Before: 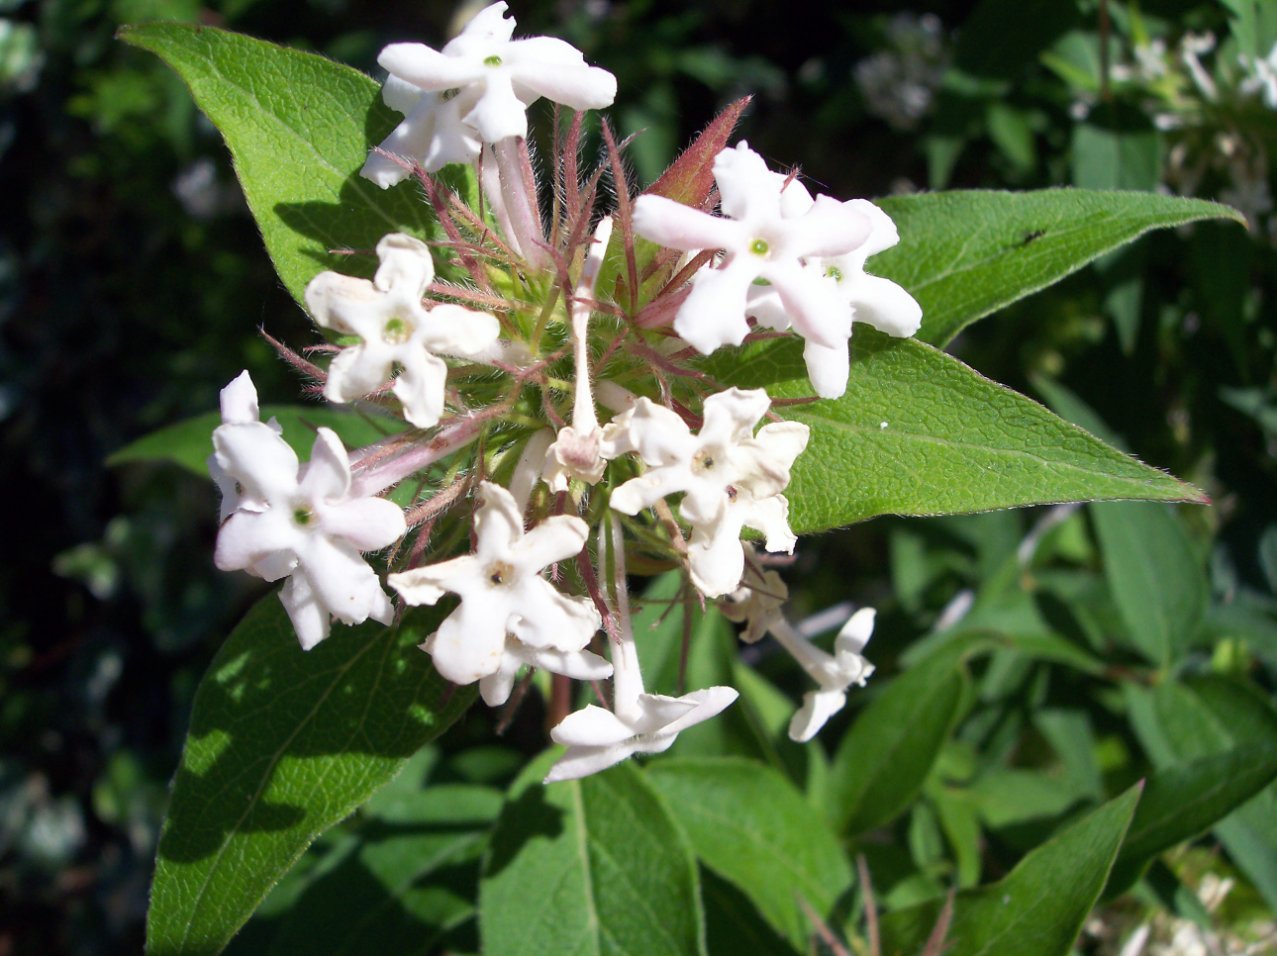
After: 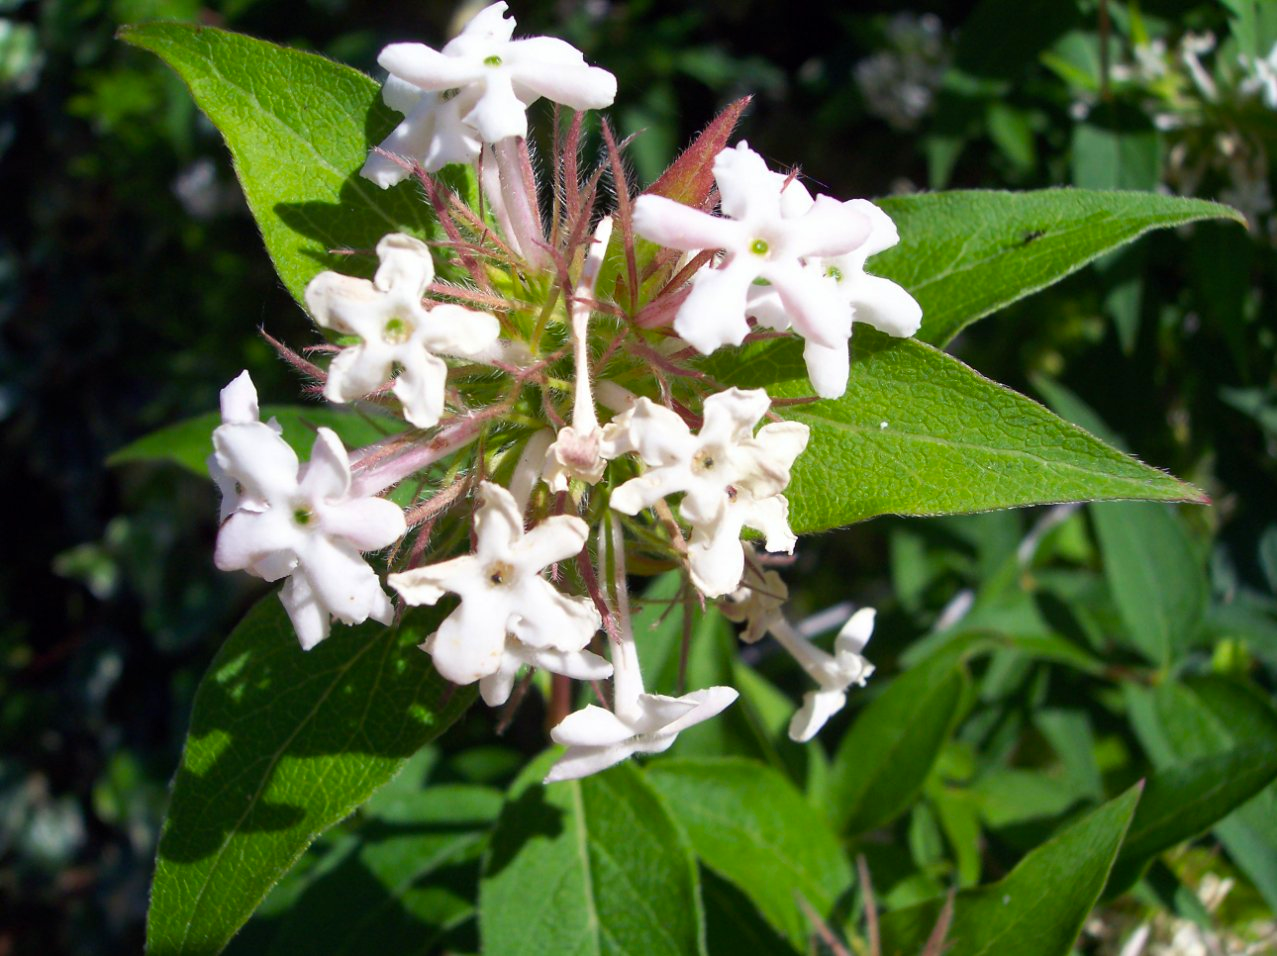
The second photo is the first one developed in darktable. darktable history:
color balance rgb: perceptual saturation grading › global saturation 20%, global vibrance 10%
tone equalizer: on, module defaults
